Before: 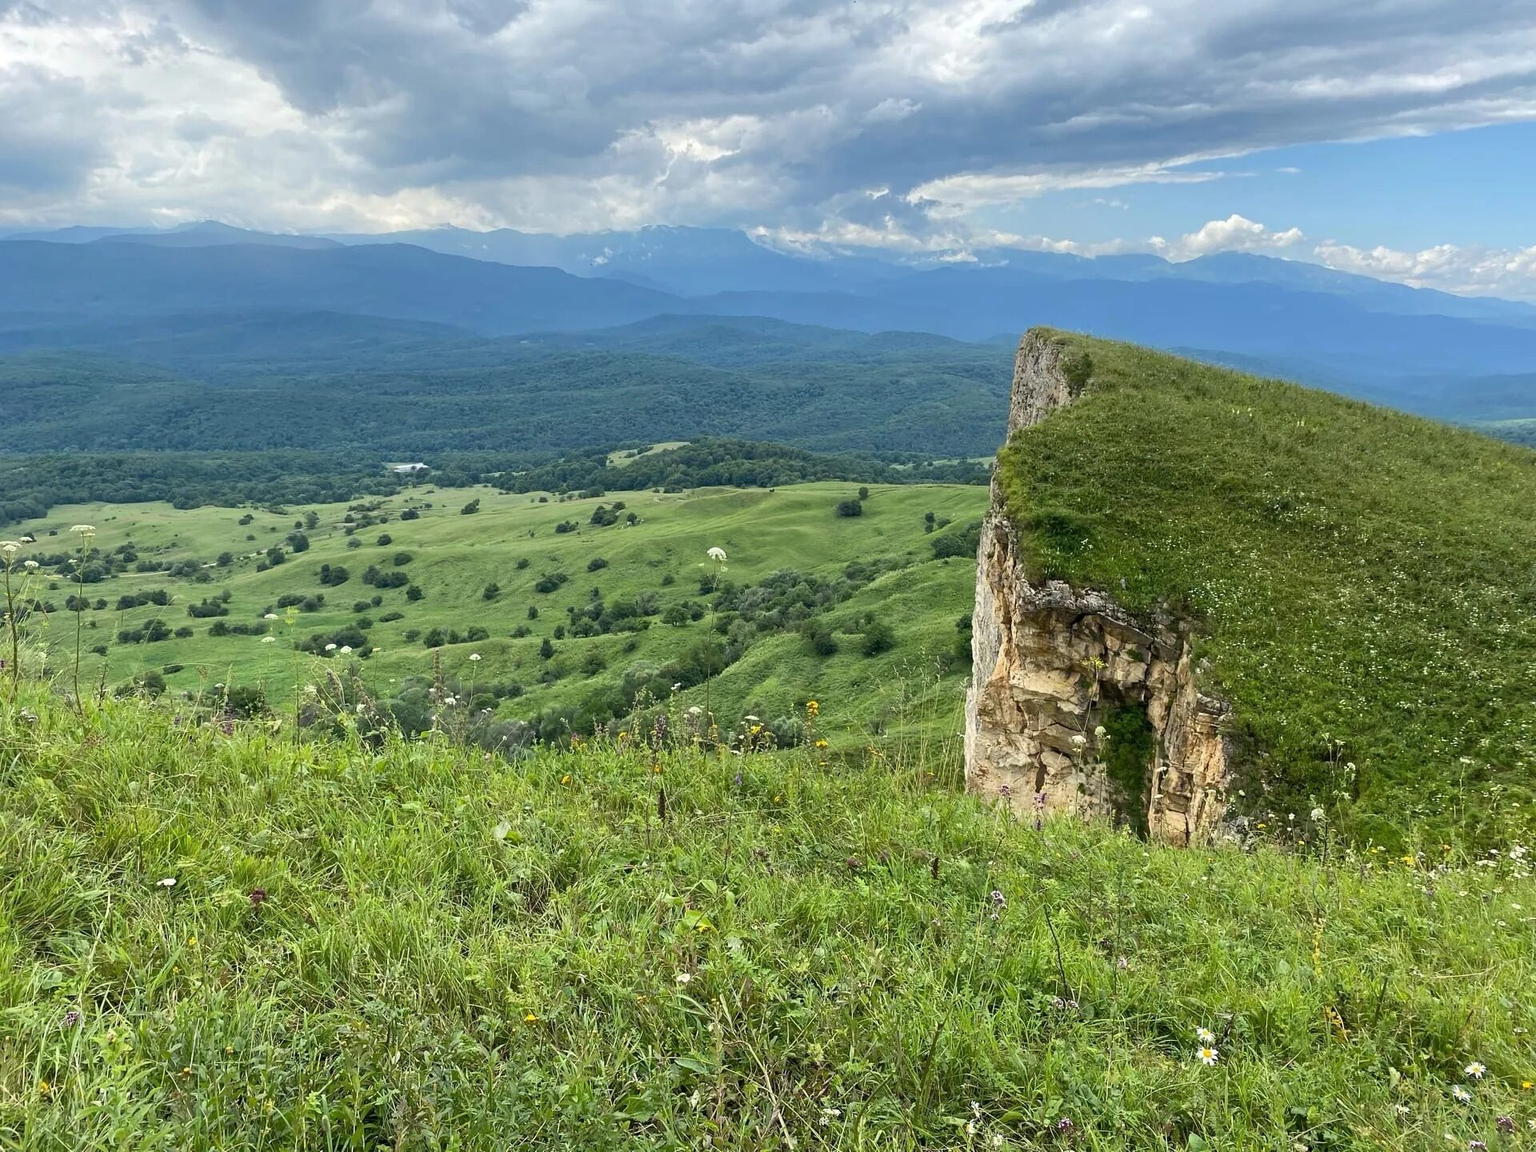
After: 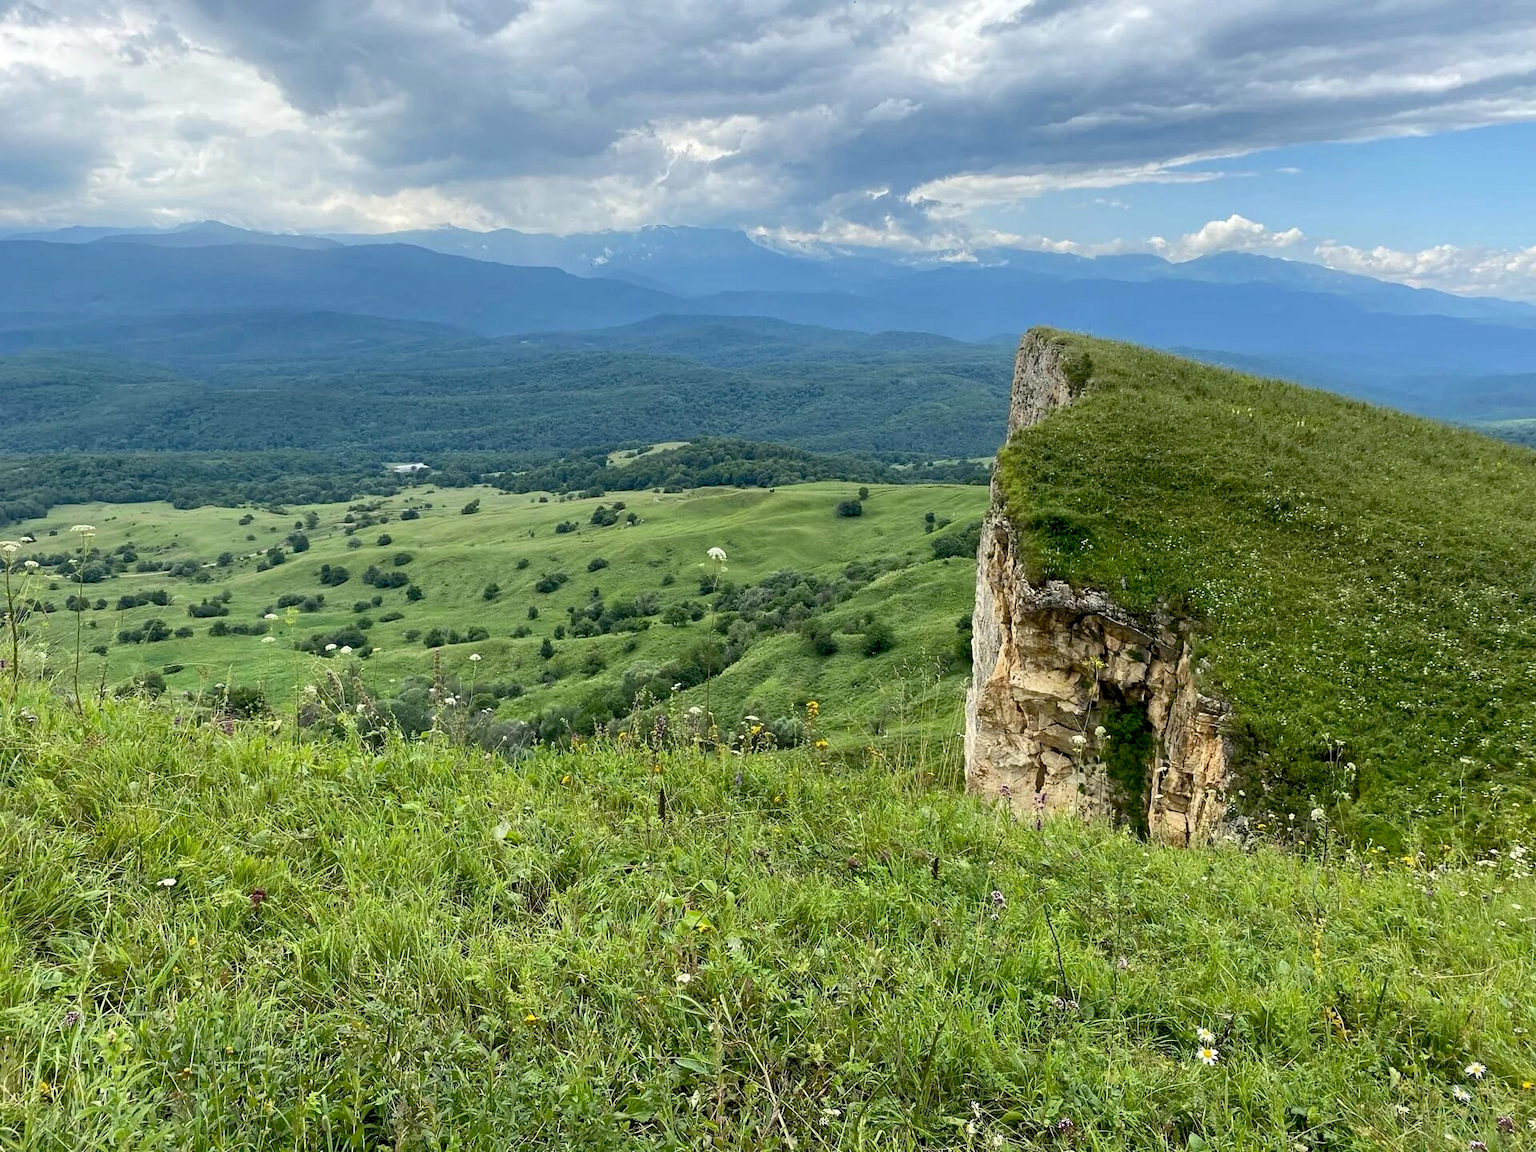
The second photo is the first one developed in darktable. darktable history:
exposure: black level correction 0.01, exposure 0.016 EV, compensate exposure bias true, compensate highlight preservation false
